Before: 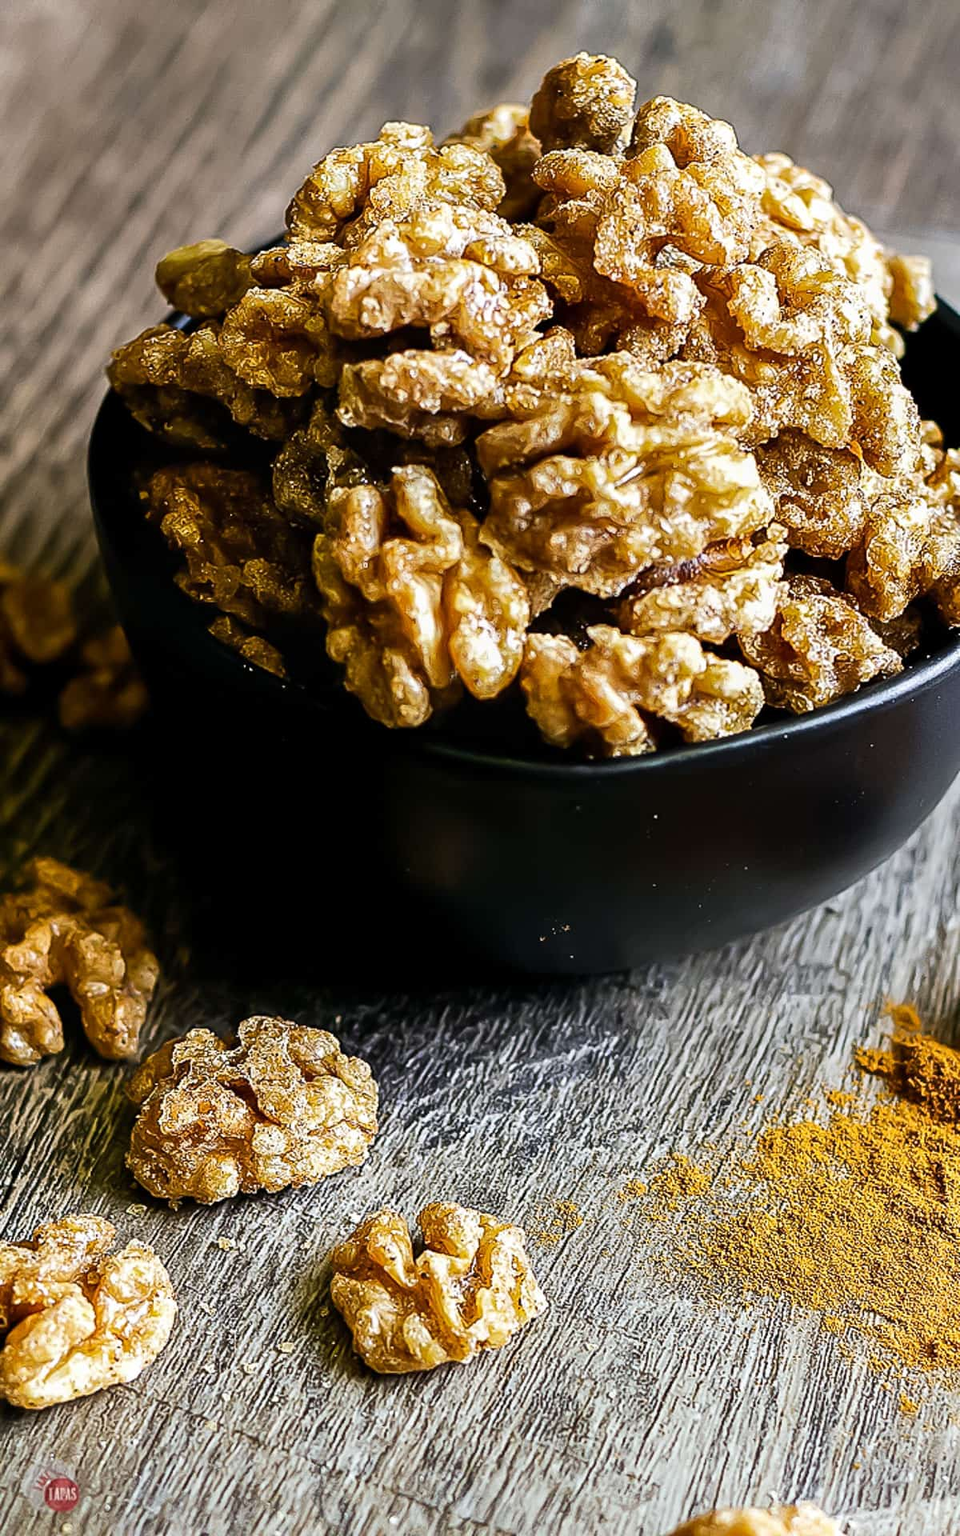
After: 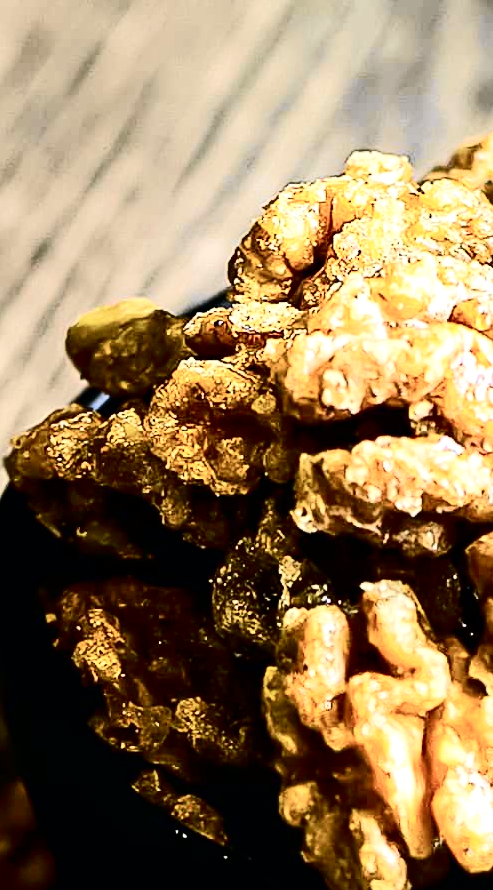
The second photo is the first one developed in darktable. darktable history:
crop and rotate: left 10.802%, top 0.08%, right 48.097%, bottom 53.52%
contrast brightness saturation: contrast 0.274
exposure: black level correction 0, exposure 0.701 EV, compensate highlight preservation false
tone curve: curves: ch0 [(0, 0) (0.037, 0.011) (0.135, 0.093) (0.266, 0.281) (0.461, 0.555) (0.581, 0.716) (0.675, 0.793) (0.767, 0.849) (0.91, 0.924) (1, 0.979)]; ch1 [(0, 0) (0.292, 0.278) (0.419, 0.423) (0.493, 0.492) (0.506, 0.5) (0.534, 0.529) (0.562, 0.562) (0.641, 0.663) (0.754, 0.76) (1, 1)]; ch2 [(0, 0) (0.294, 0.3) (0.361, 0.372) (0.429, 0.445) (0.478, 0.486) (0.502, 0.498) (0.518, 0.522) (0.531, 0.549) (0.561, 0.579) (0.64, 0.645) (0.7, 0.7) (0.861, 0.808) (1, 0.951)], color space Lab, independent channels, preserve colors none
